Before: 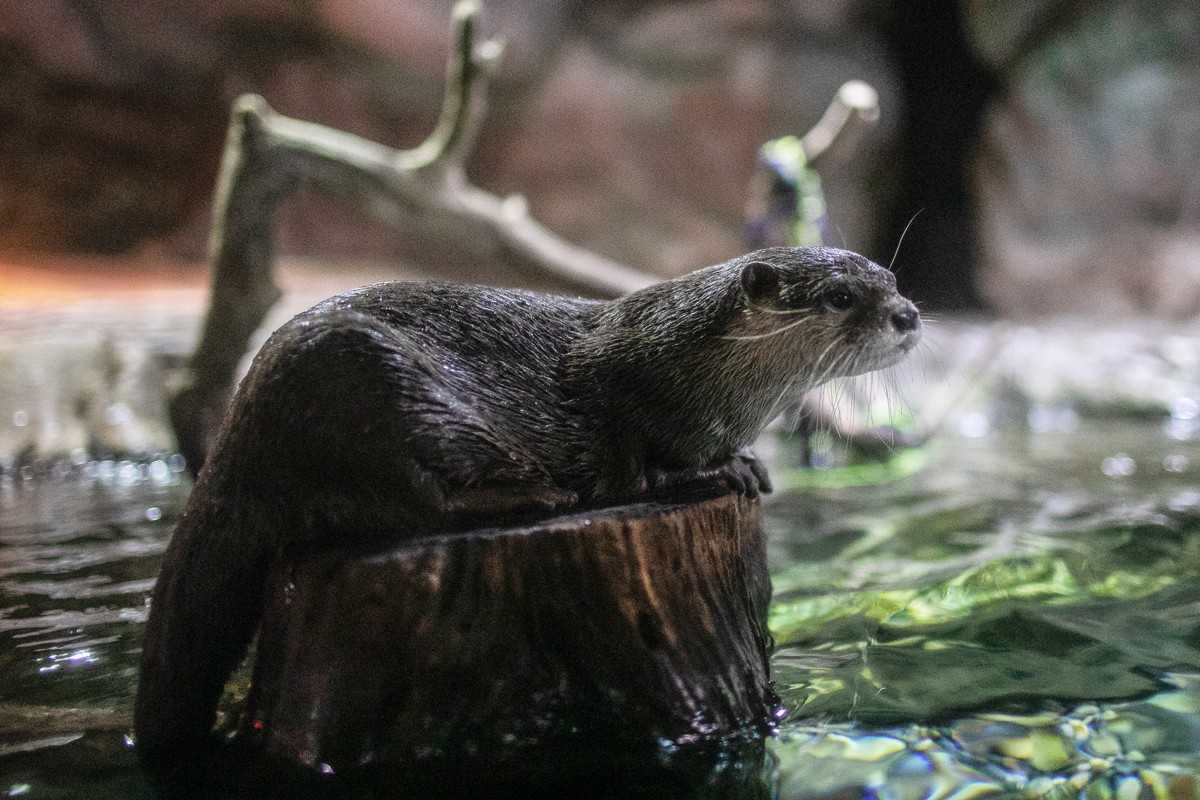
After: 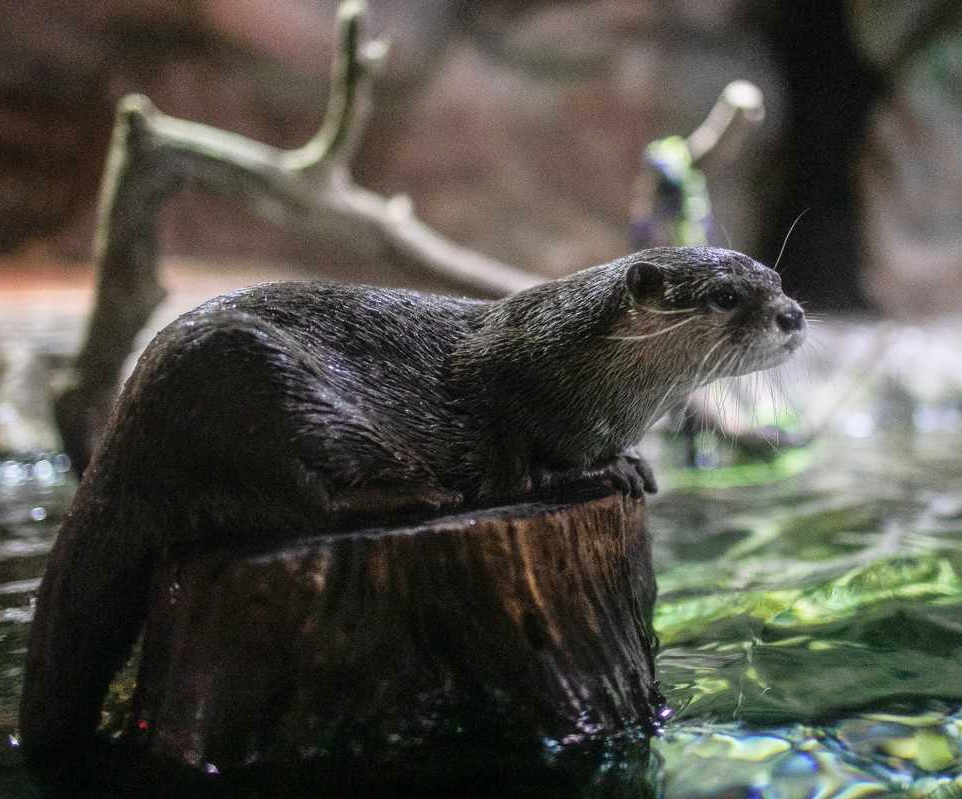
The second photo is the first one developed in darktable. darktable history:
crop and rotate: left 9.597%, right 10.195%
contrast brightness saturation: contrast 0.04, saturation 0.07
